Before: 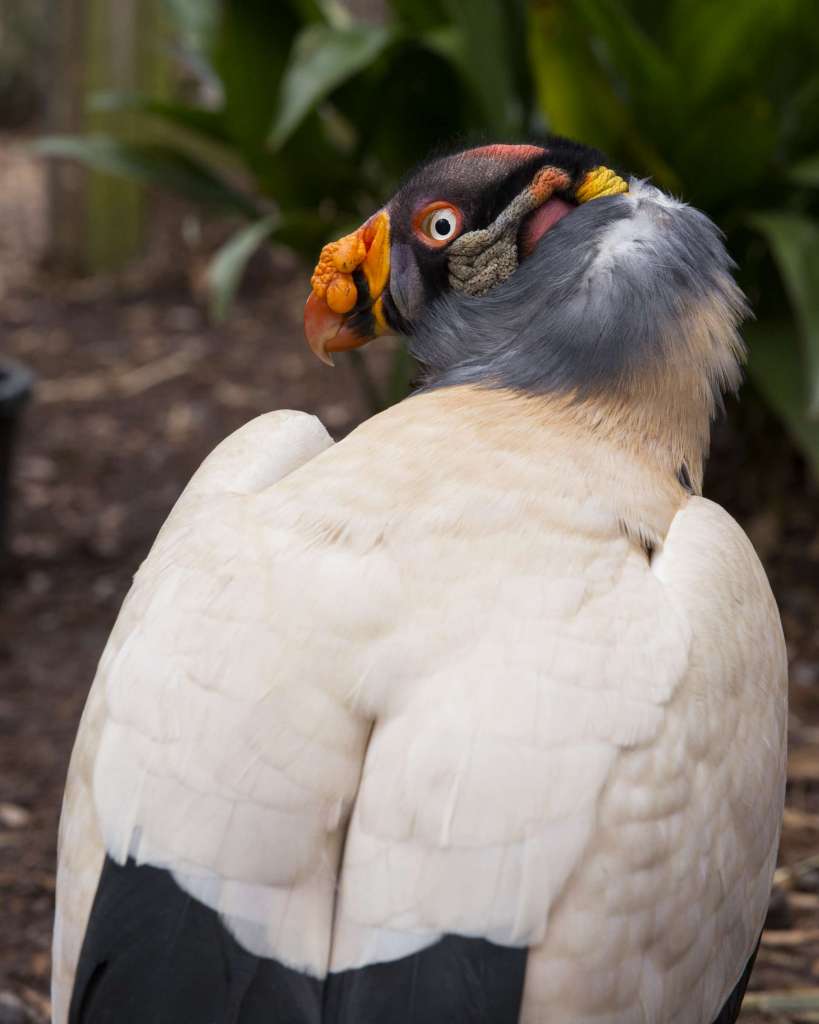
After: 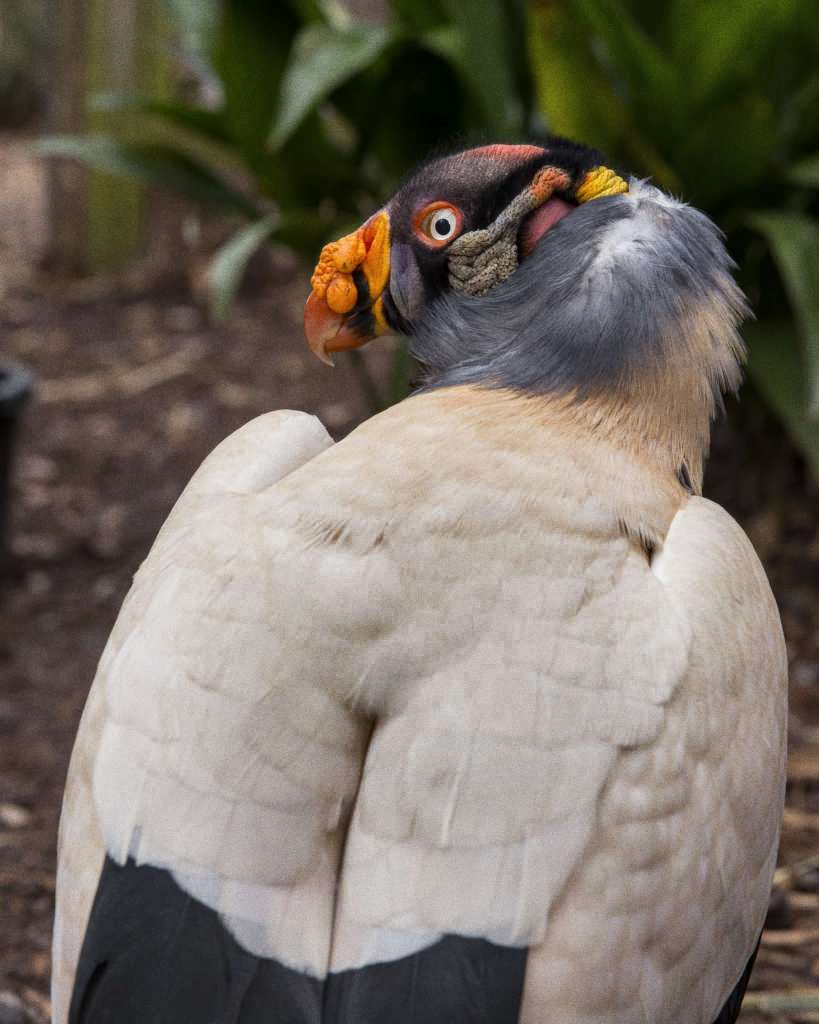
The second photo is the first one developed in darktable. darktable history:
exposure: compensate highlight preservation false
local contrast: detail 117%
grain: on, module defaults
shadows and highlights: shadows 24.5, highlights -78.15, soften with gaussian
